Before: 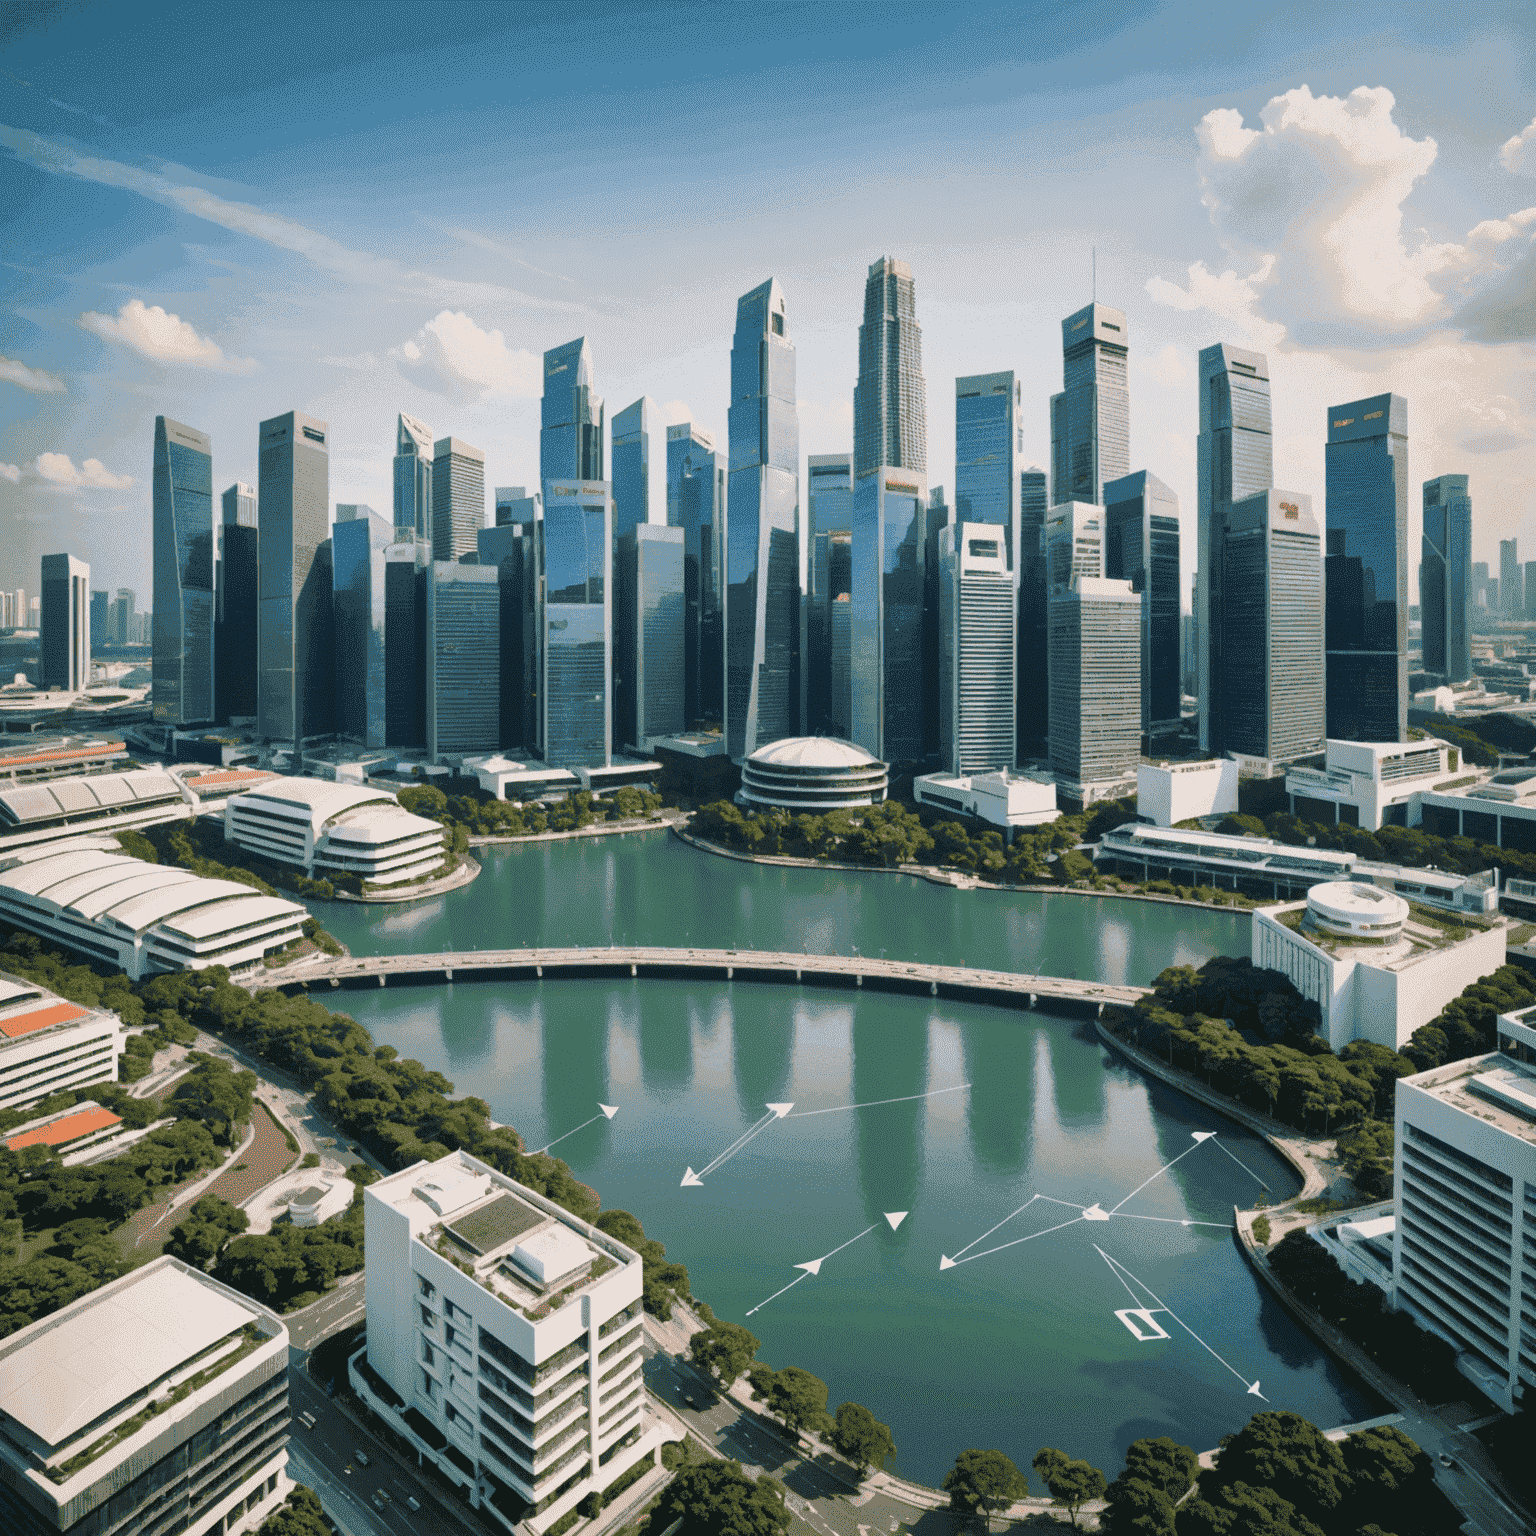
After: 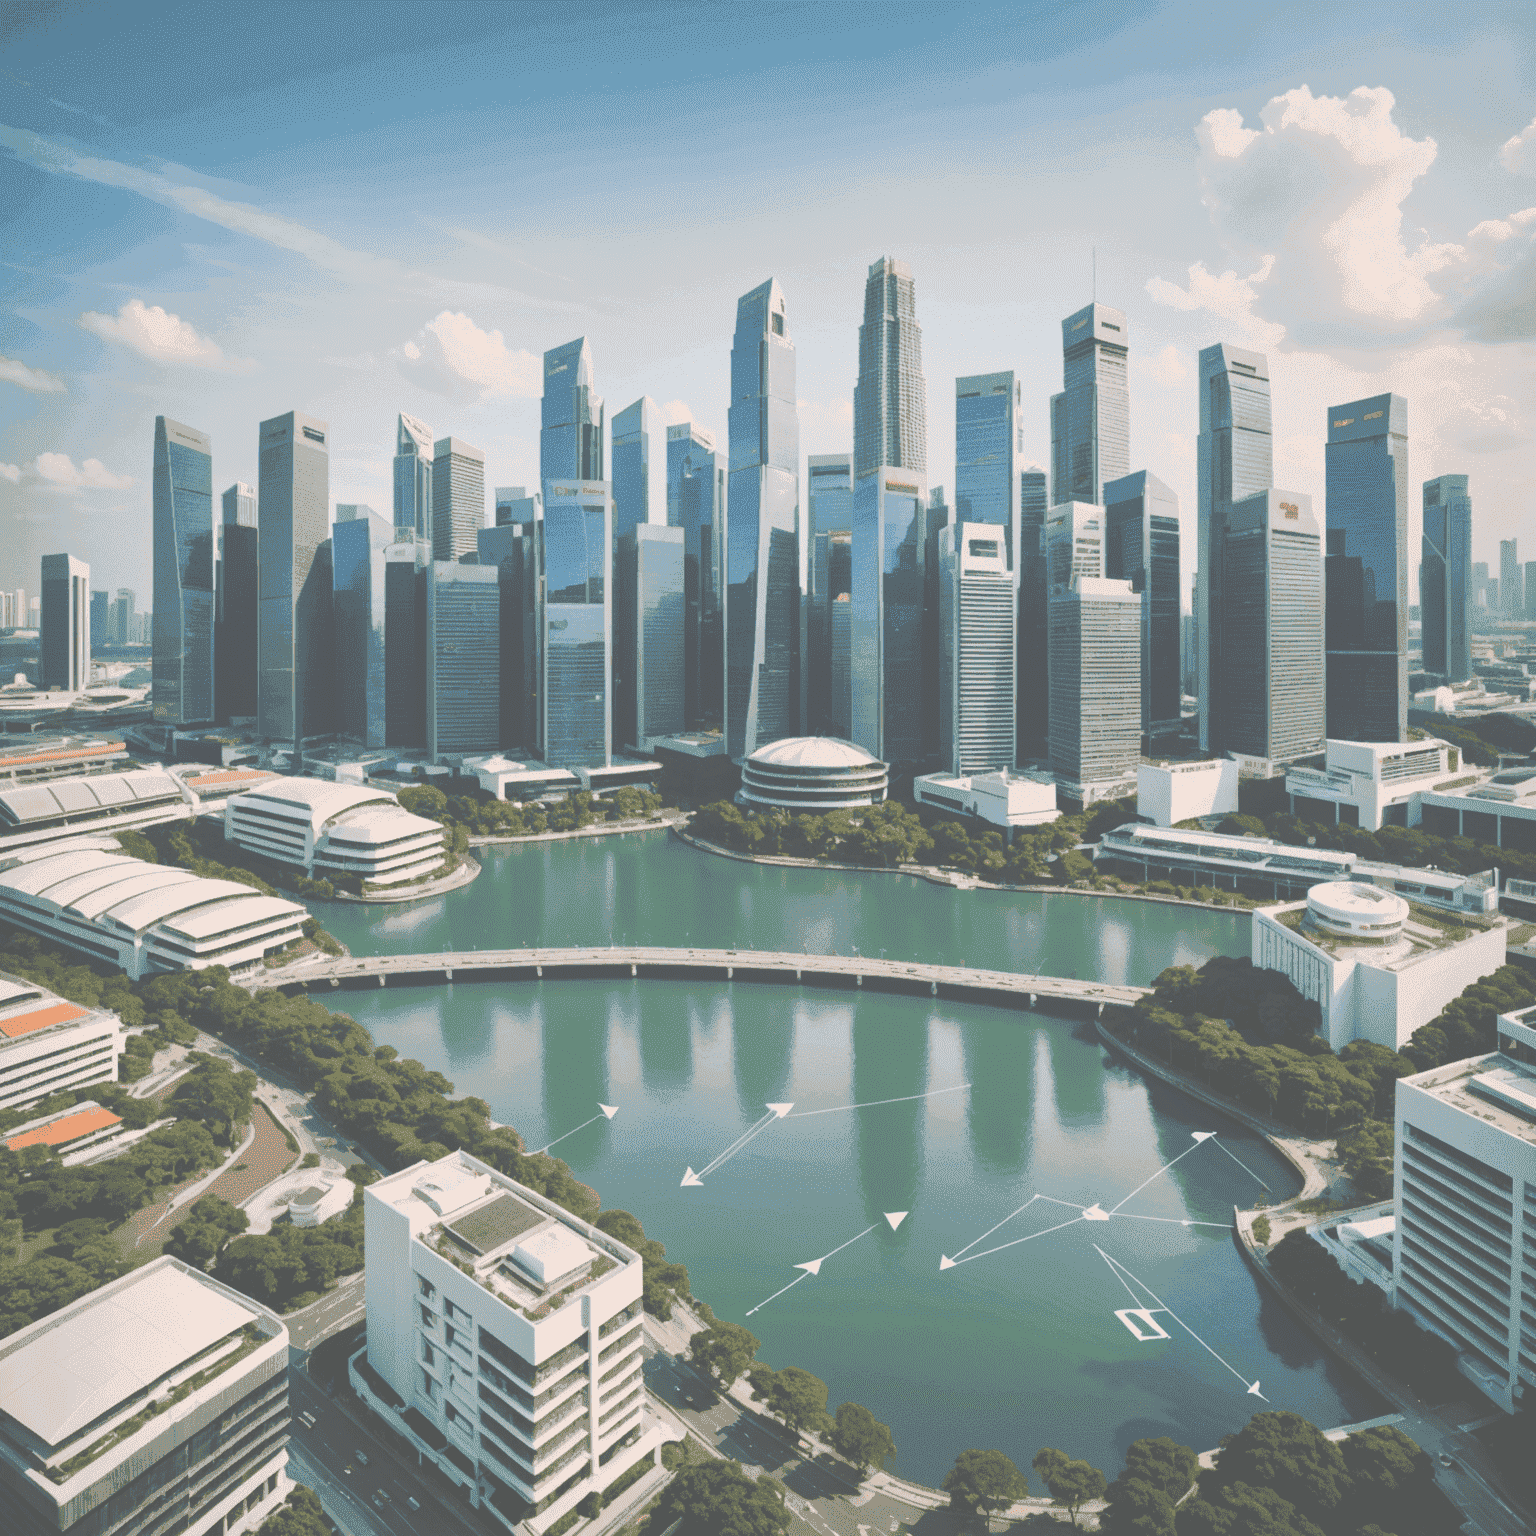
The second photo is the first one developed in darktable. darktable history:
white balance: emerald 1
tone curve: curves: ch0 [(0, 0) (0.003, 0.346) (0.011, 0.346) (0.025, 0.346) (0.044, 0.35) (0.069, 0.354) (0.1, 0.361) (0.136, 0.368) (0.177, 0.381) (0.224, 0.395) (0.277, 0.421) (0.335, 0.458) (0.399, 0.502) (0.468, 0.556) (0.543, 0.617) (0.623, 0.685) (0.709, 0.748) (0.801, 0.814) (0.898, 0.865) (1, 1)], preserve colors none
exposure: exposure 0.161 EV, compensate highlight preservation false
